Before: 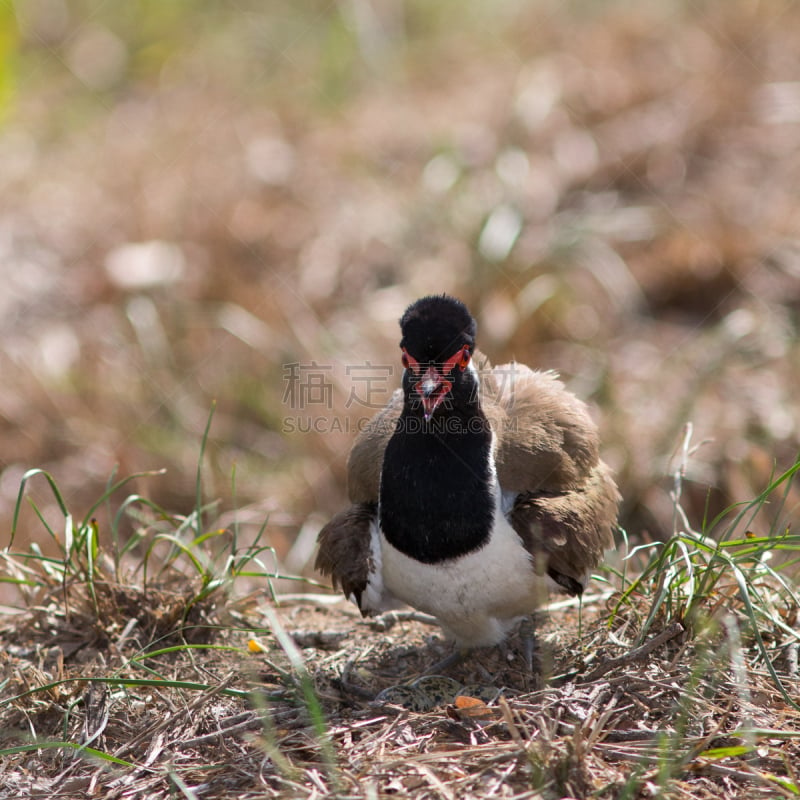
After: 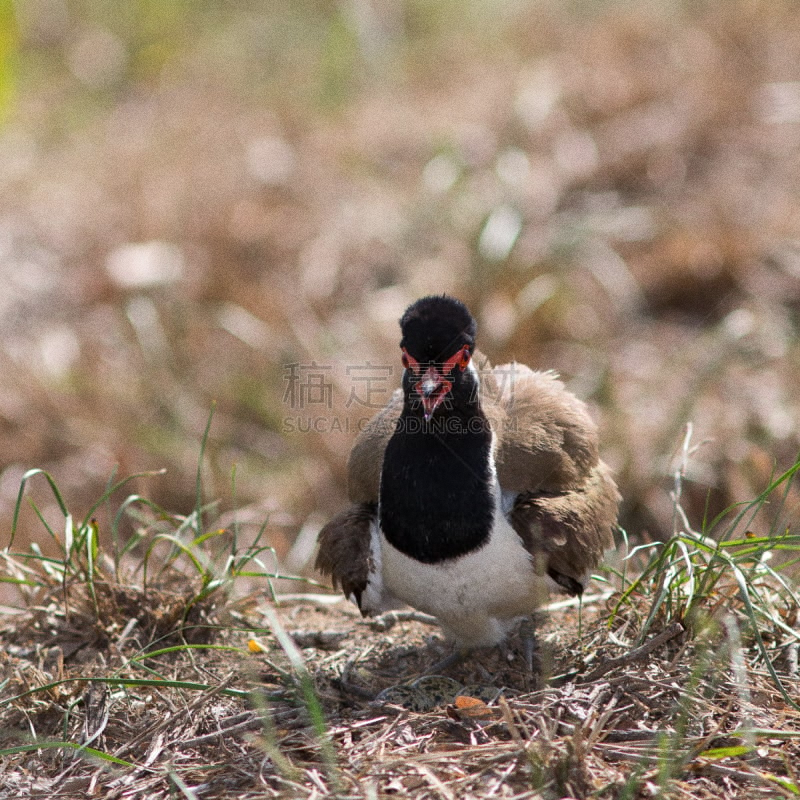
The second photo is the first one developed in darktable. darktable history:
contrast brightness saturation: saturation -0.05
grain: coarseness 0.09 ISO
